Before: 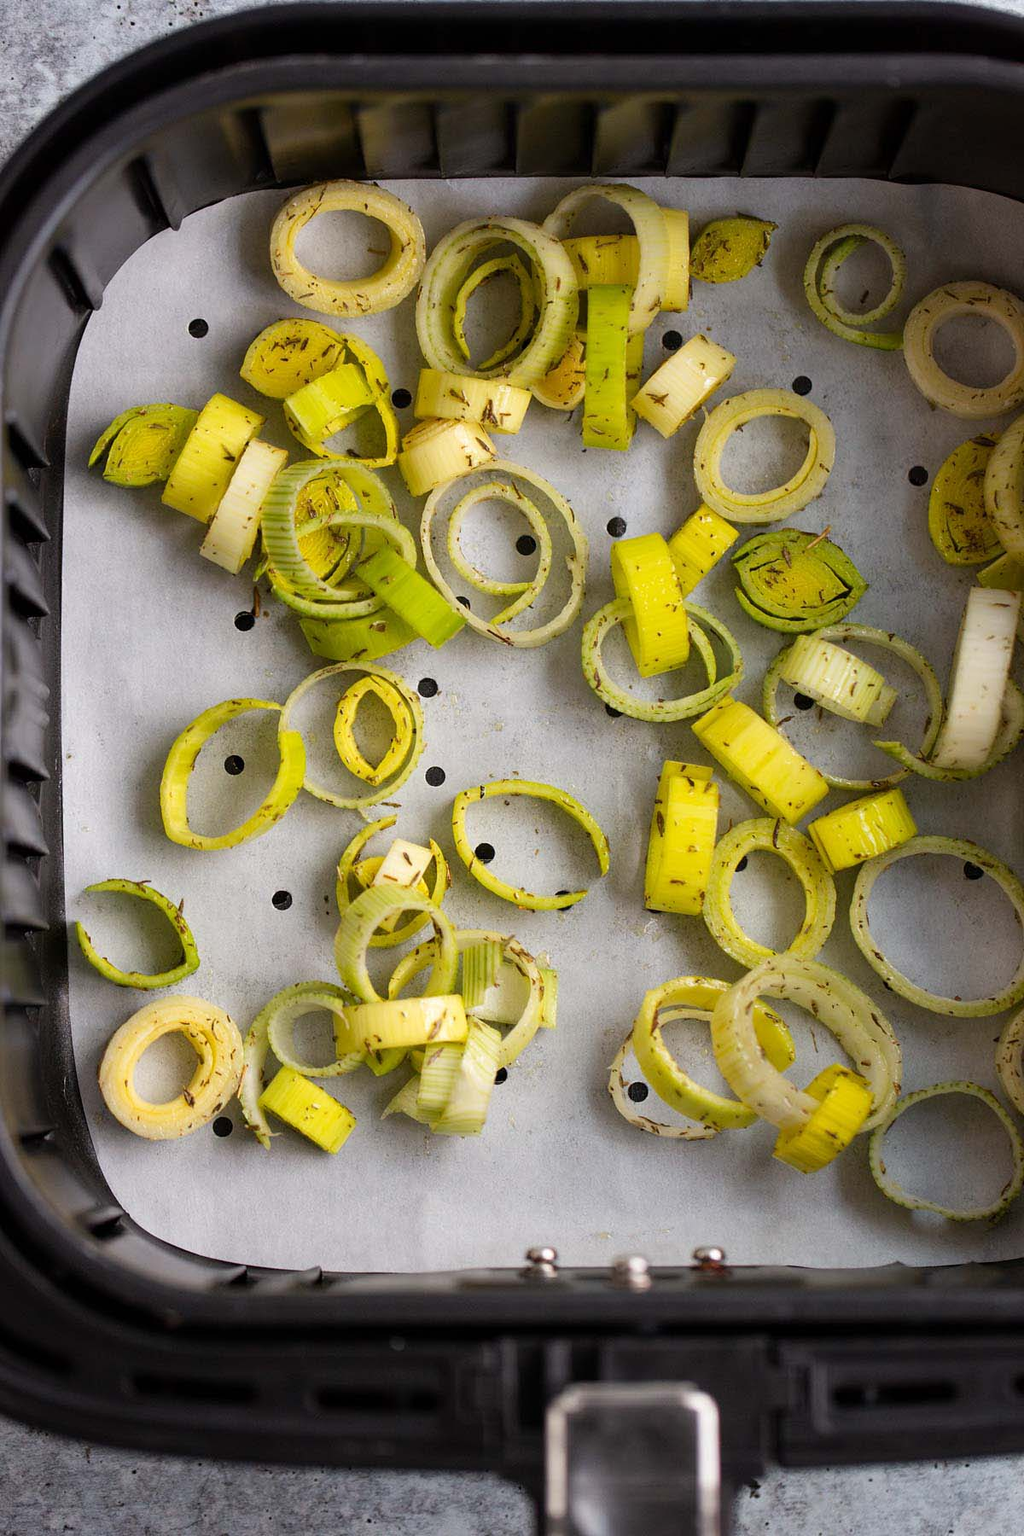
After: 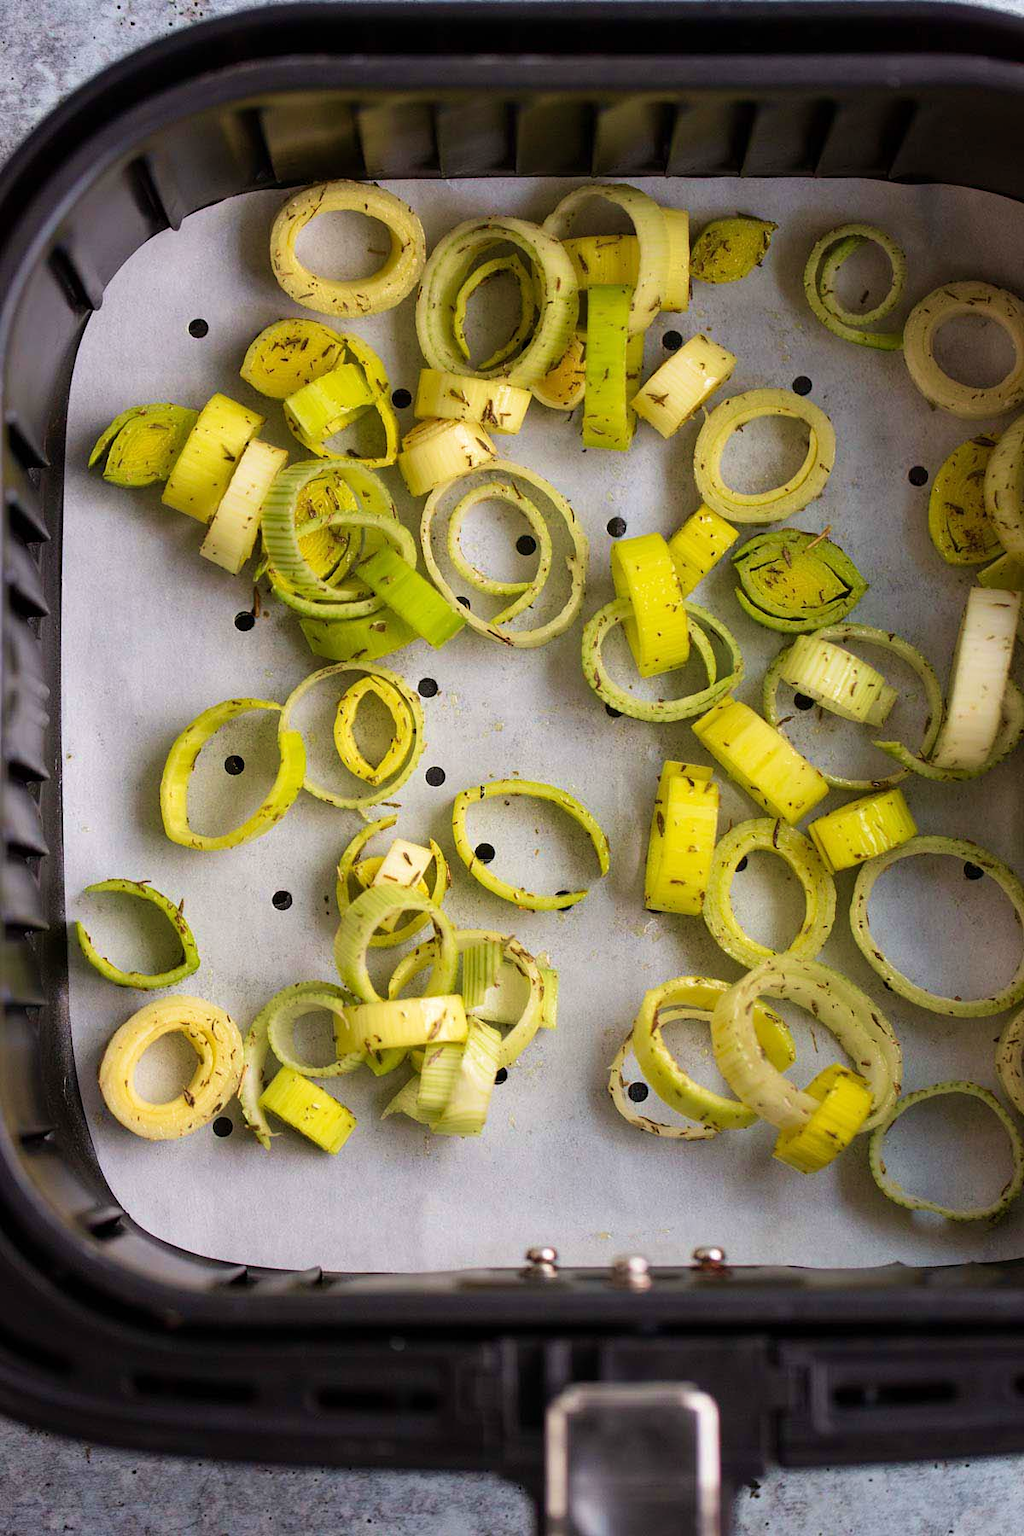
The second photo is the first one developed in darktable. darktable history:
velvia: strength 44.86%
